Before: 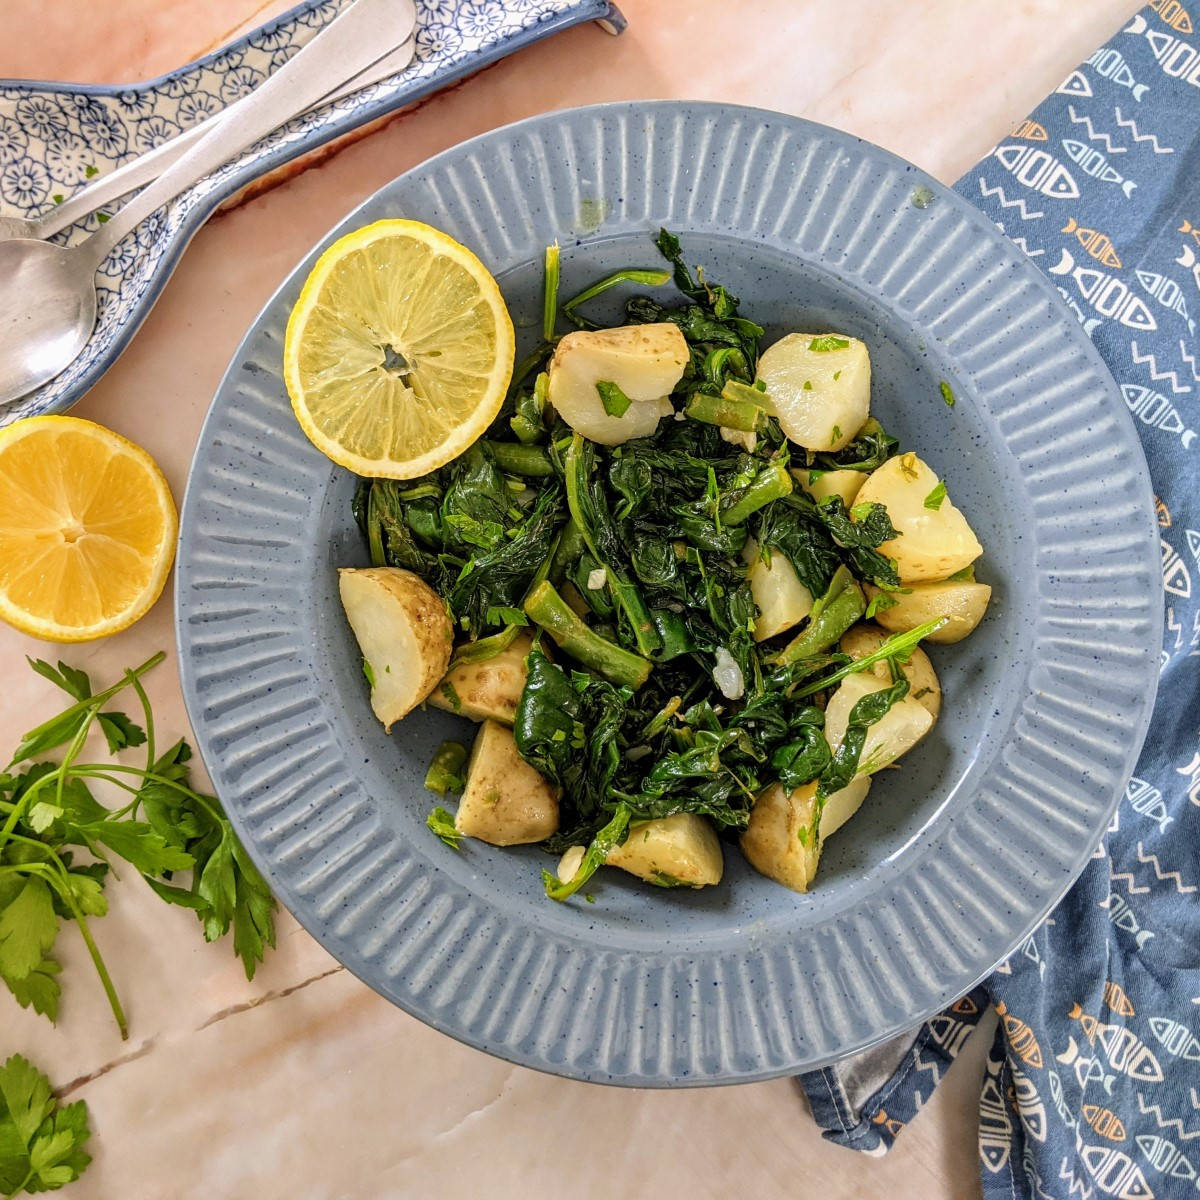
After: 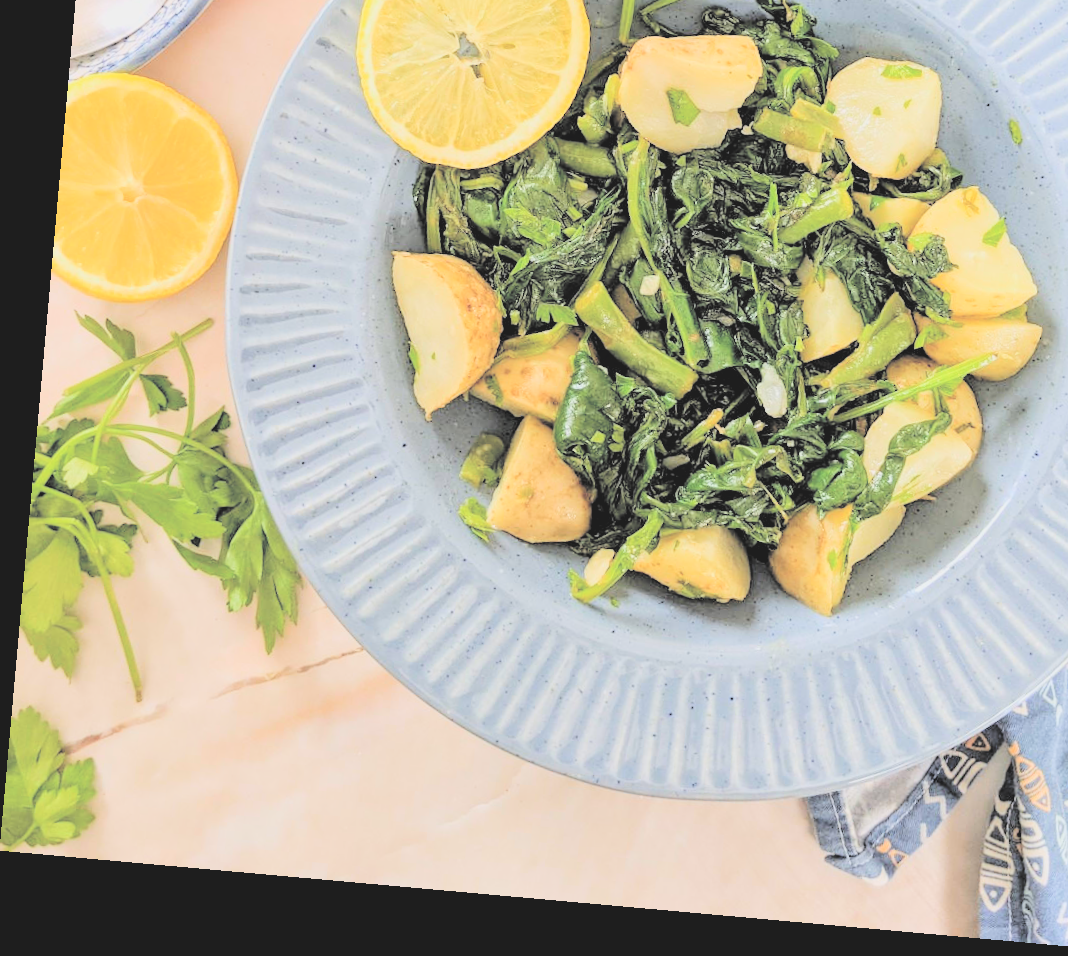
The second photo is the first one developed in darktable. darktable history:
contrast brightness saturation: brightness 1
crop: top 26.531%, right 17.959%
filmic rgb: black relative exposure -7.65 EV, white relative exposure 4.56 EV, hardness 3.61
rotate and perspective: rotation 5.12°, automatic cropping off
